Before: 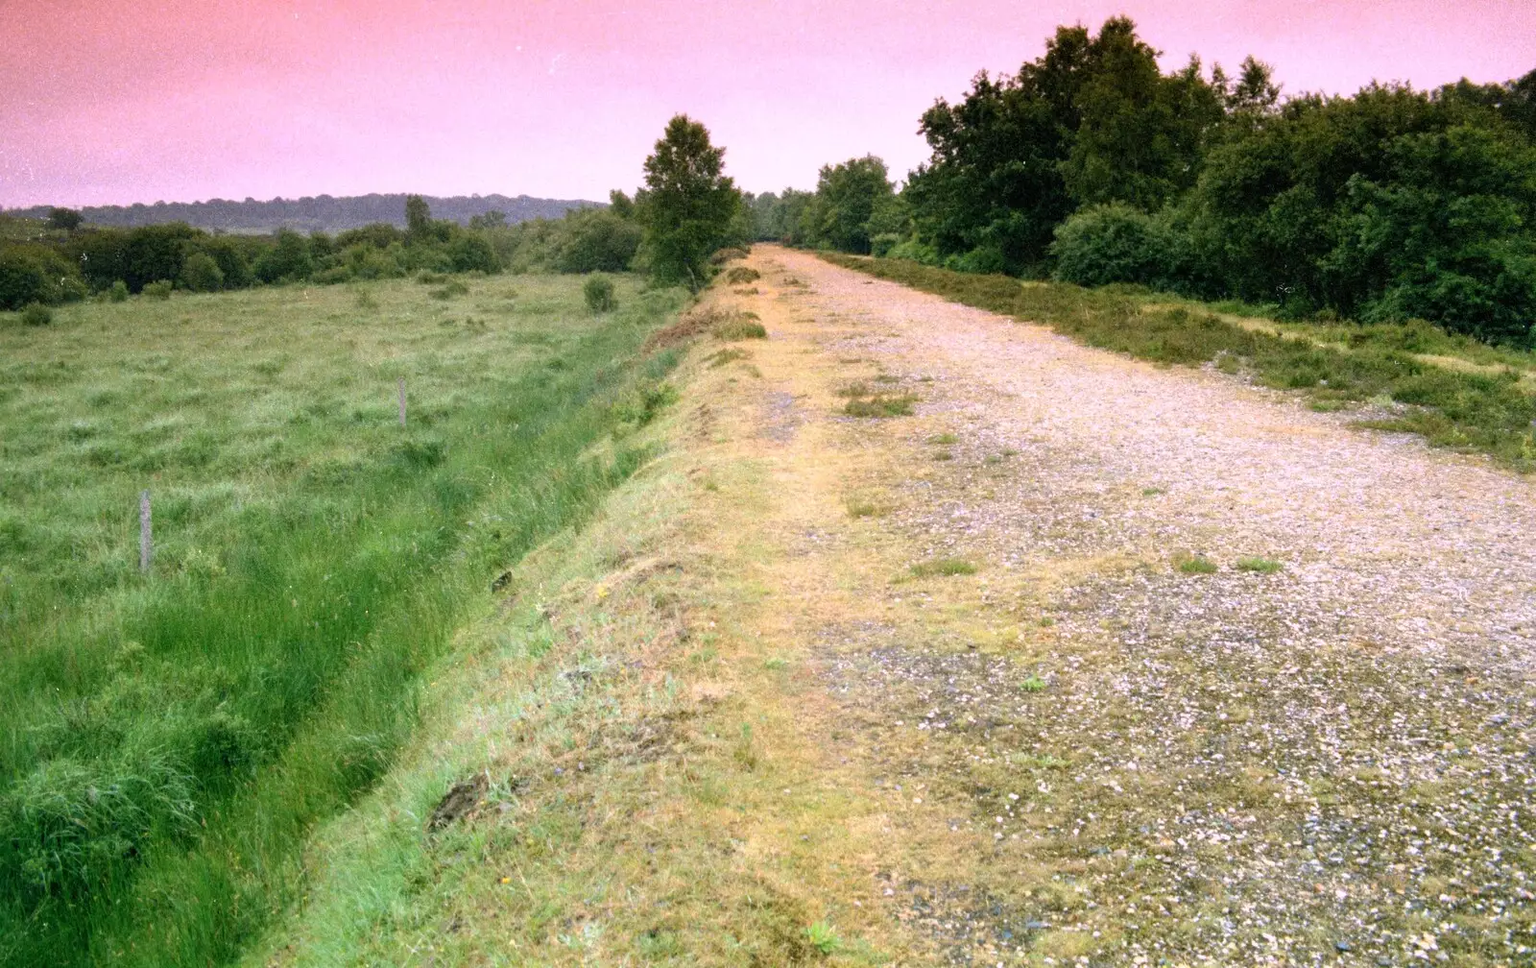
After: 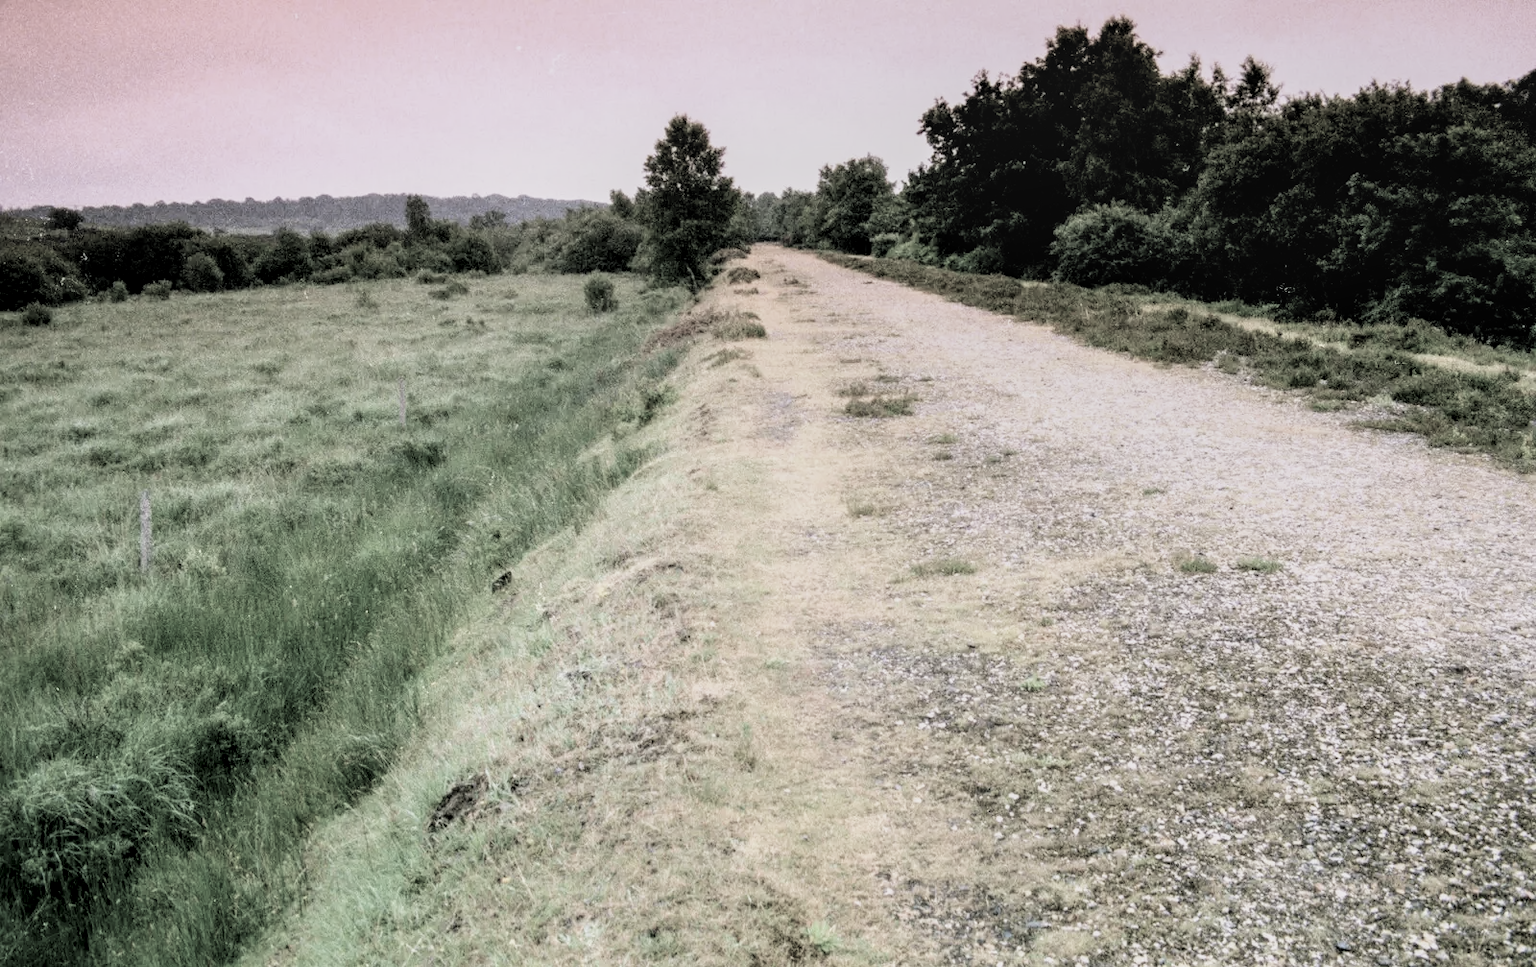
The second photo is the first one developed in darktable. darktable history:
local contrast: on, module defaults
filmic rgb: black relative exposure -5.06 EV, white relative exposure 3.98 EV, hardness 2.88, contrast 1.296, highlights saturation mix -29.71%, color science v4 (2020), iterations of high-quality reconstruction 0
